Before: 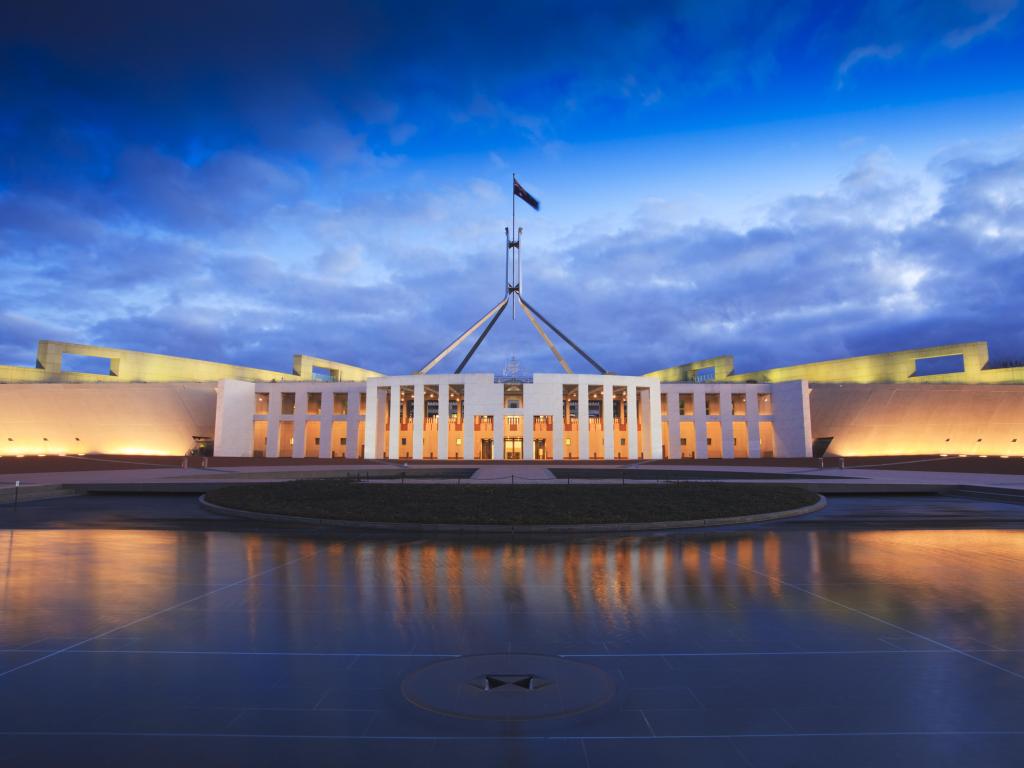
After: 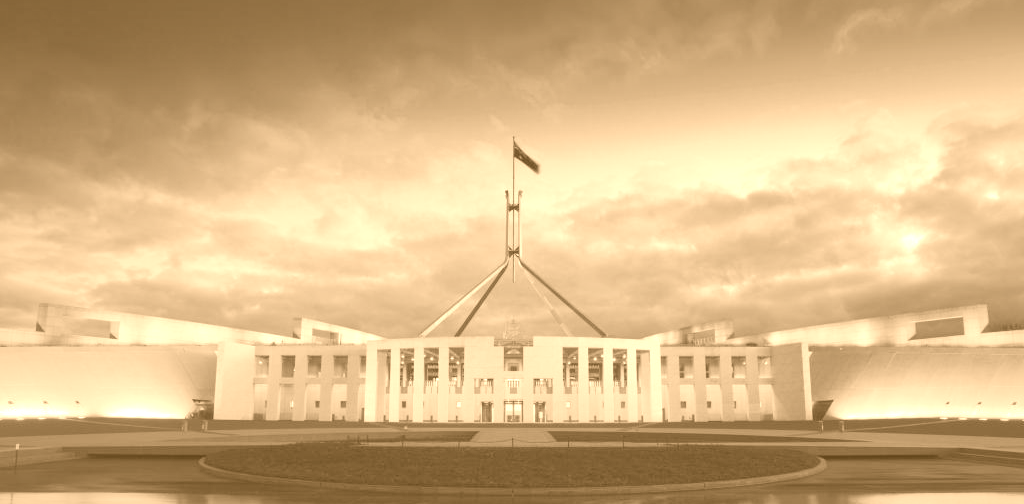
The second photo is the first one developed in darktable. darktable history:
crop and rotate: top 4.848%, bottom 29.503%
shadows and highlights: shadows 38.43, highlights -74.54
colorize: hue 28.8°, source mix 100%
exposure: black level correction 0.001, compensate highlight preservation false
